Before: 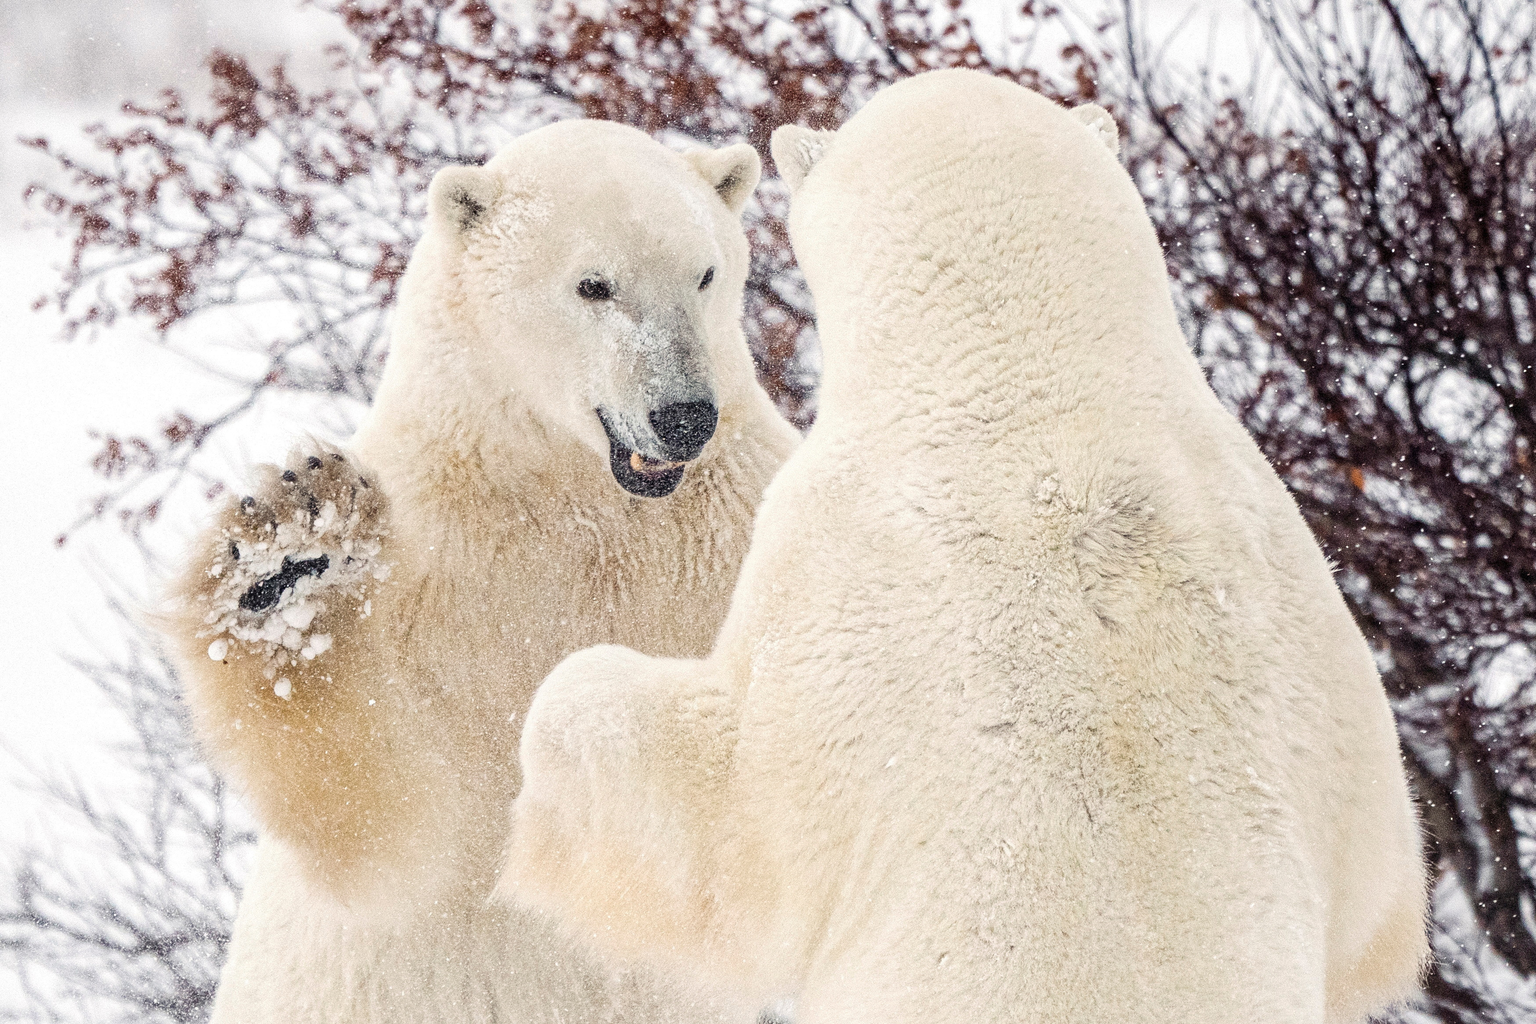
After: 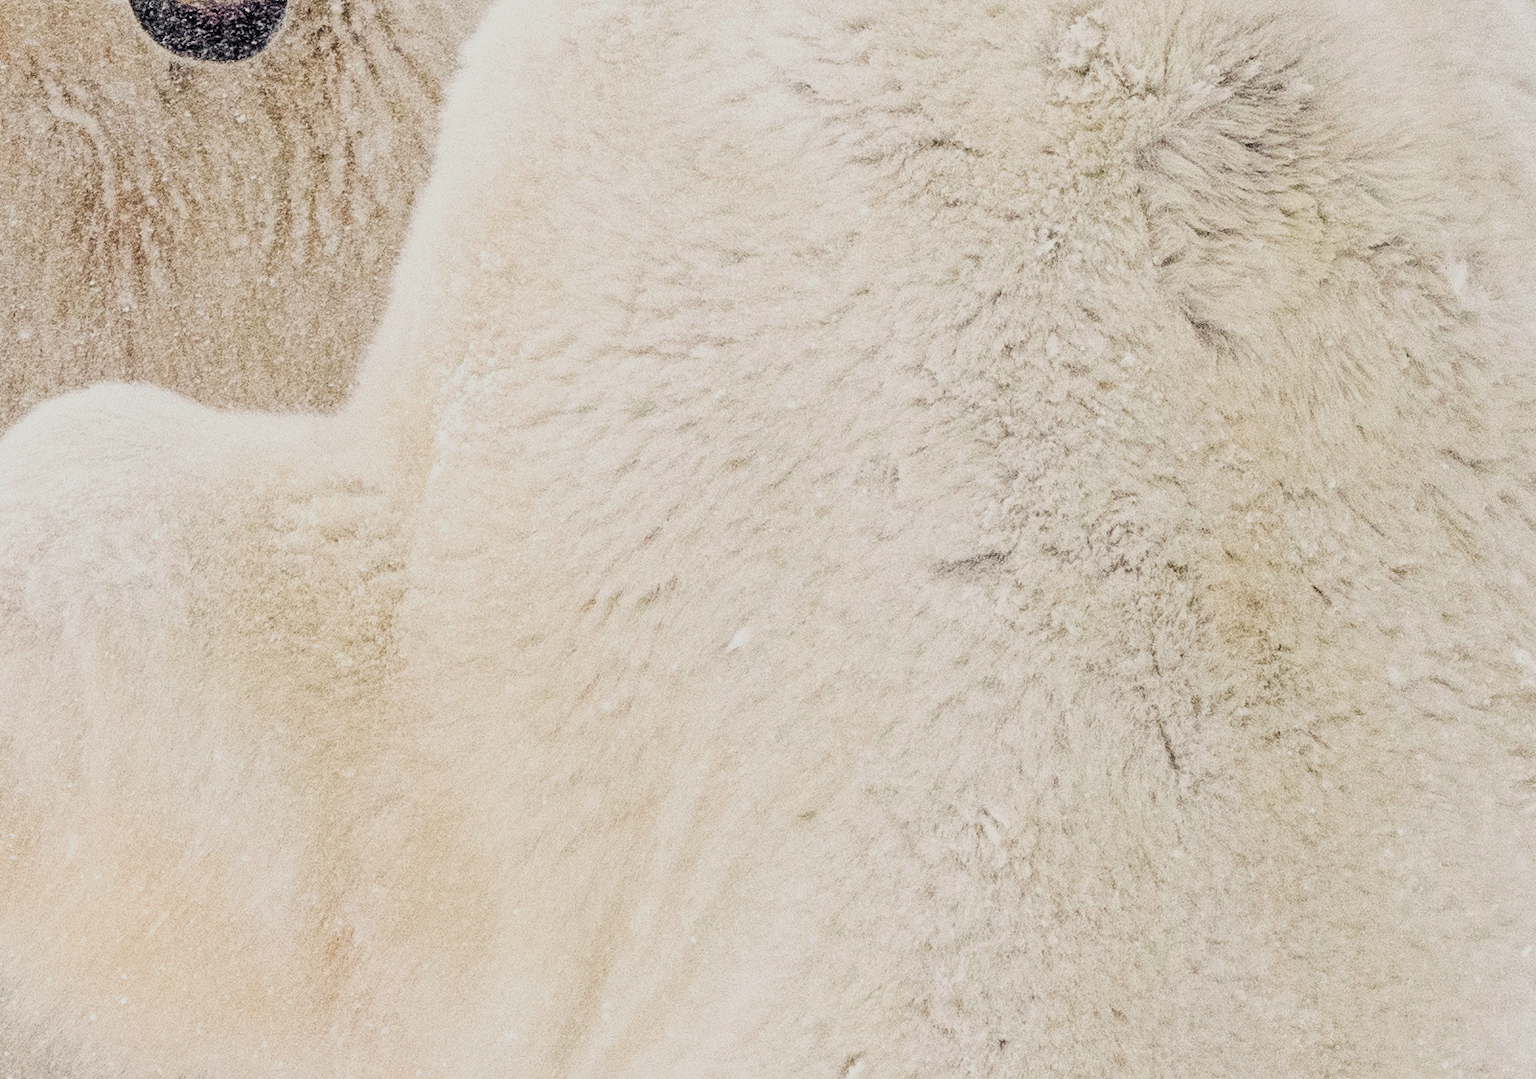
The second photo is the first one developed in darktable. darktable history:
crop: left 35.976%, top 45.819%, right 18.162%, bottom 5.807%
filmic rgb: white relative exposure 3.85 EV, hardness 4.3
